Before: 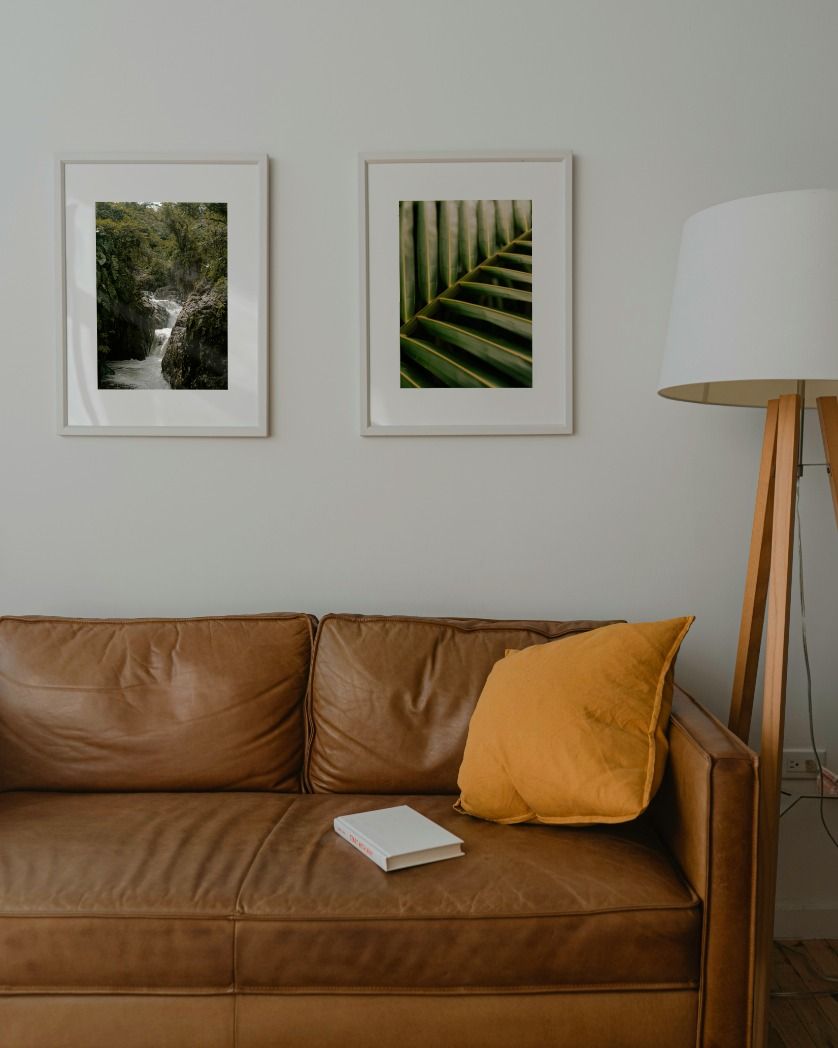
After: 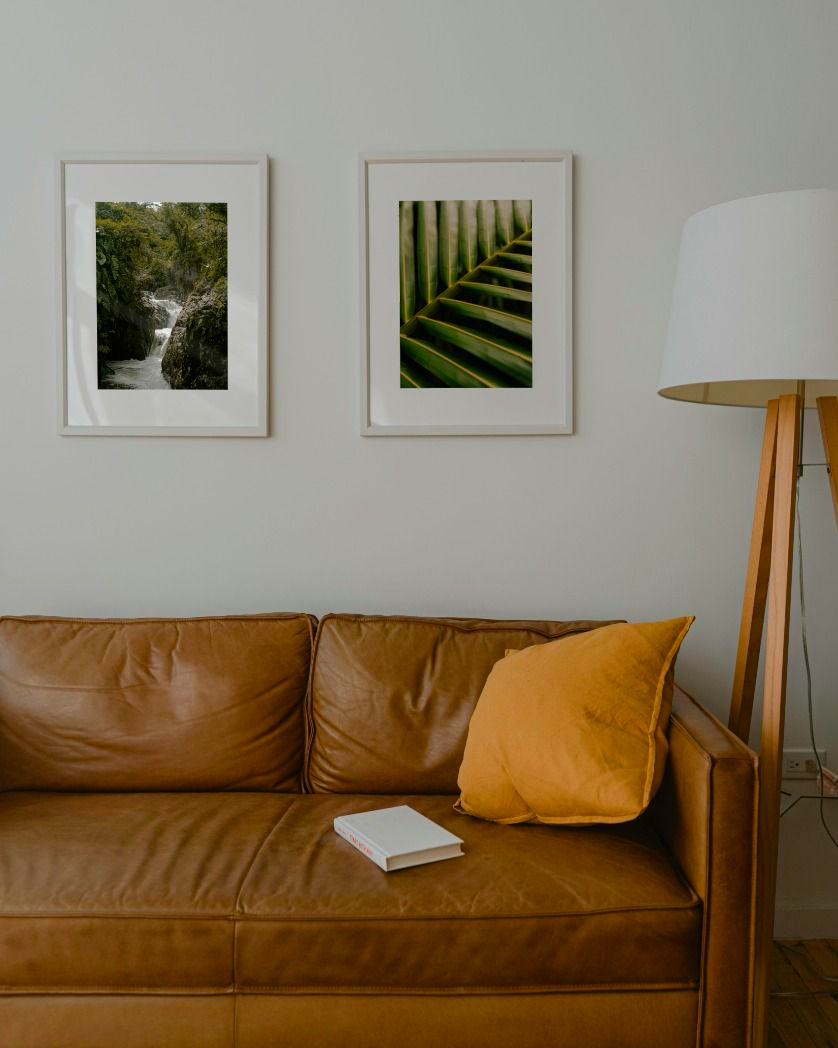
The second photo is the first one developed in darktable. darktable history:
color balance rgb: linear chroma grading › global chroma 14.917%, perceptual saturation grading › global saturation 0.69%, perceptual saturation grading › highlights -30.068%, perceptual saturation grading › shadows 19.577%, global vibrance 20%
